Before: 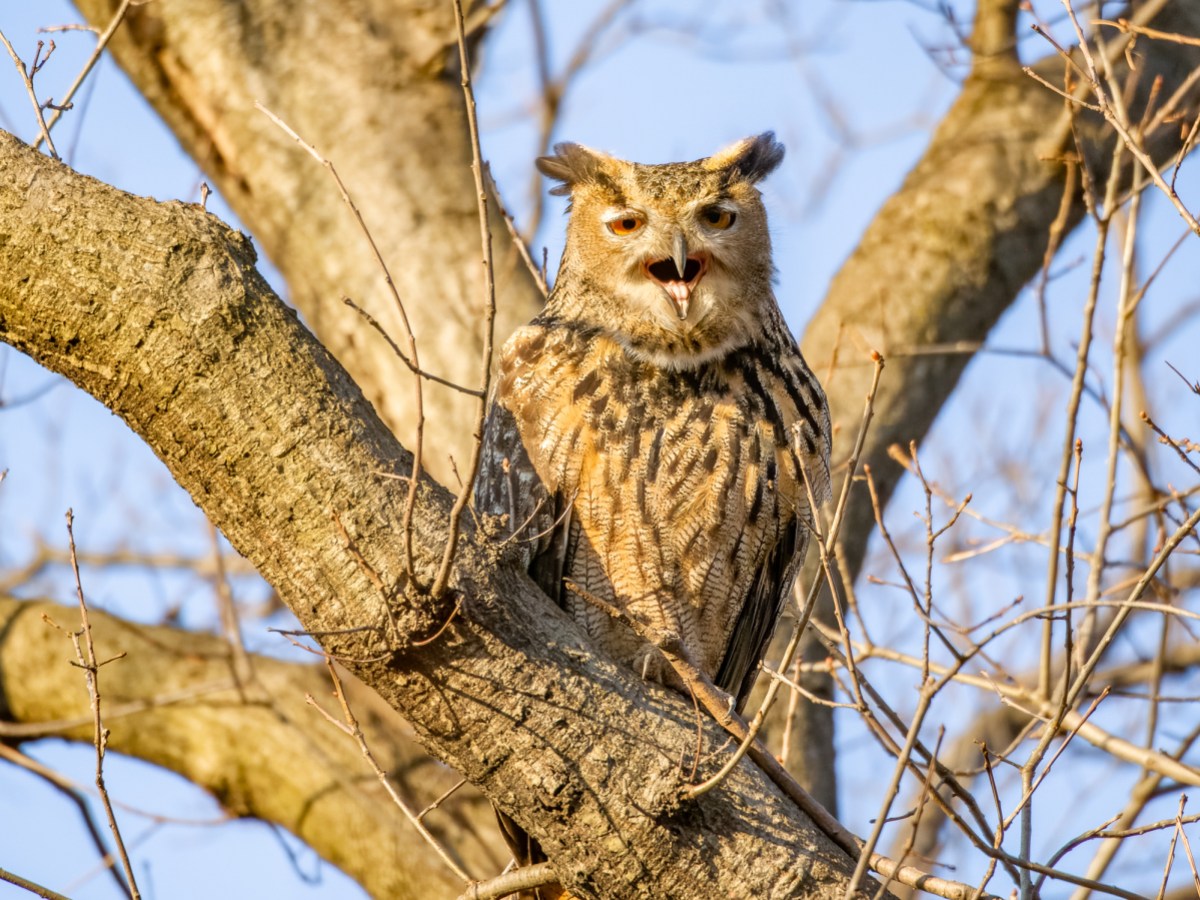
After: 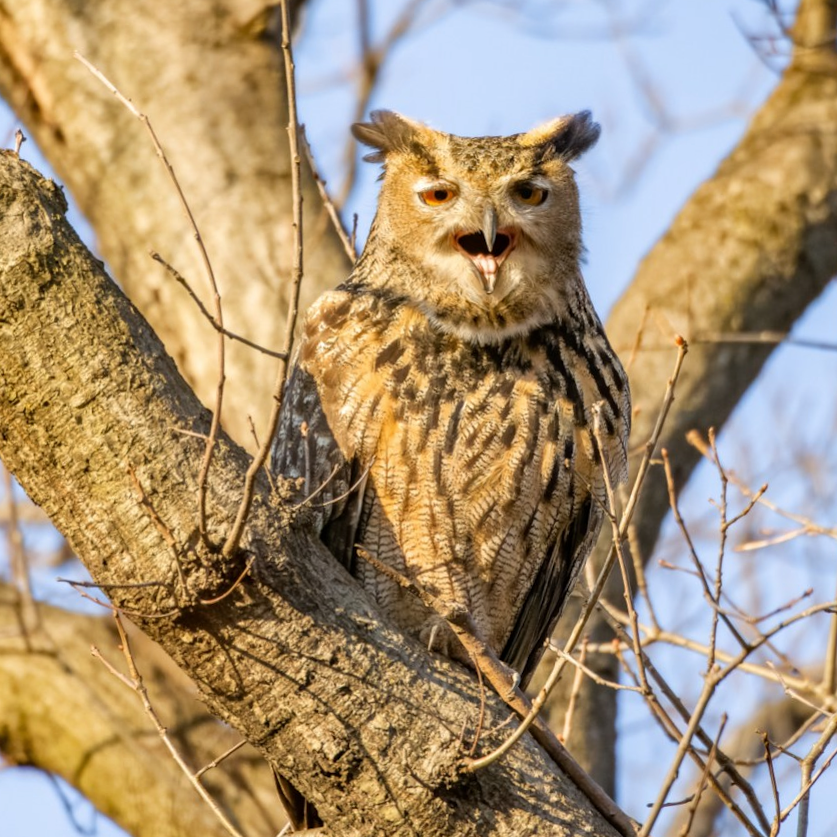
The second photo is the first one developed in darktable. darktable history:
color balance: contrast -0.5%
crop and rotate: angle -3.27°, left 14.277%, top 0.028%, right 10.766%, bottom 0.028%
levels: mode automatic, gray 50.8%
